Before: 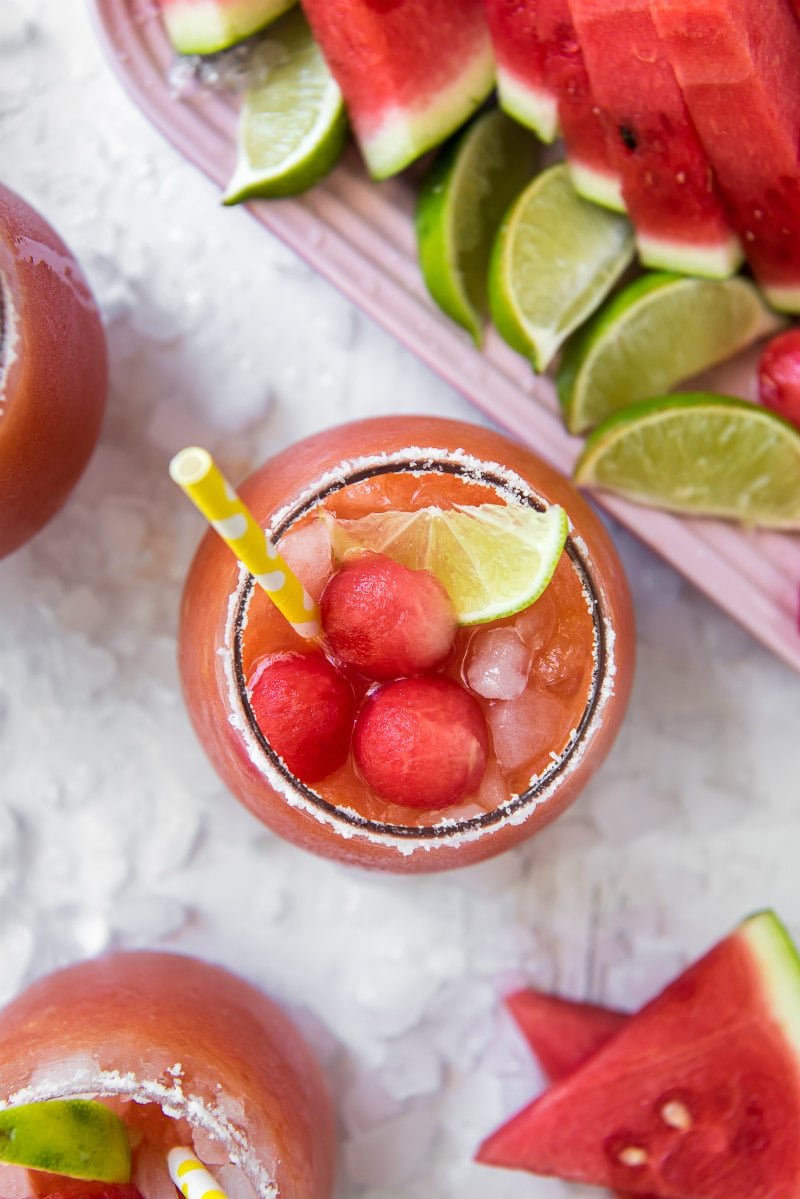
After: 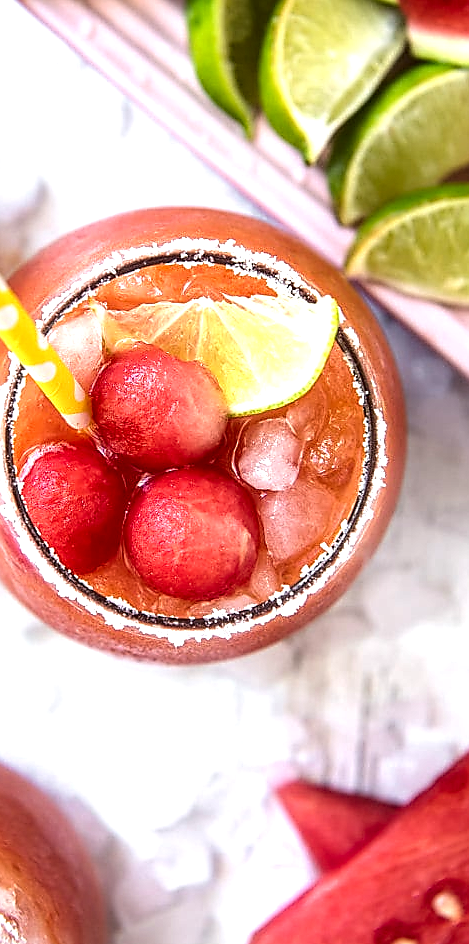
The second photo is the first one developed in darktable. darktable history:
sharpen: radius 1.403, amount 1.237, threshold 0.849
tone equalizer: -8 EV 0 EV, -7 EV -0.002 EV, -6 EV 0.002 EV, -5 EV -0.024 EV, -4 EV -0.15 EV, -3 EV -0.173 EV, -2 EV 0.262 EV, -1 EV 0.703 EV, +0 EV 0.505 EV, mask exposure compensation -0.508 EV
crop and rotate: left 28.625%, top 17.475%, right 12.688%, bottom 3.778%
local contrast: highlights 21%, detail 150%
